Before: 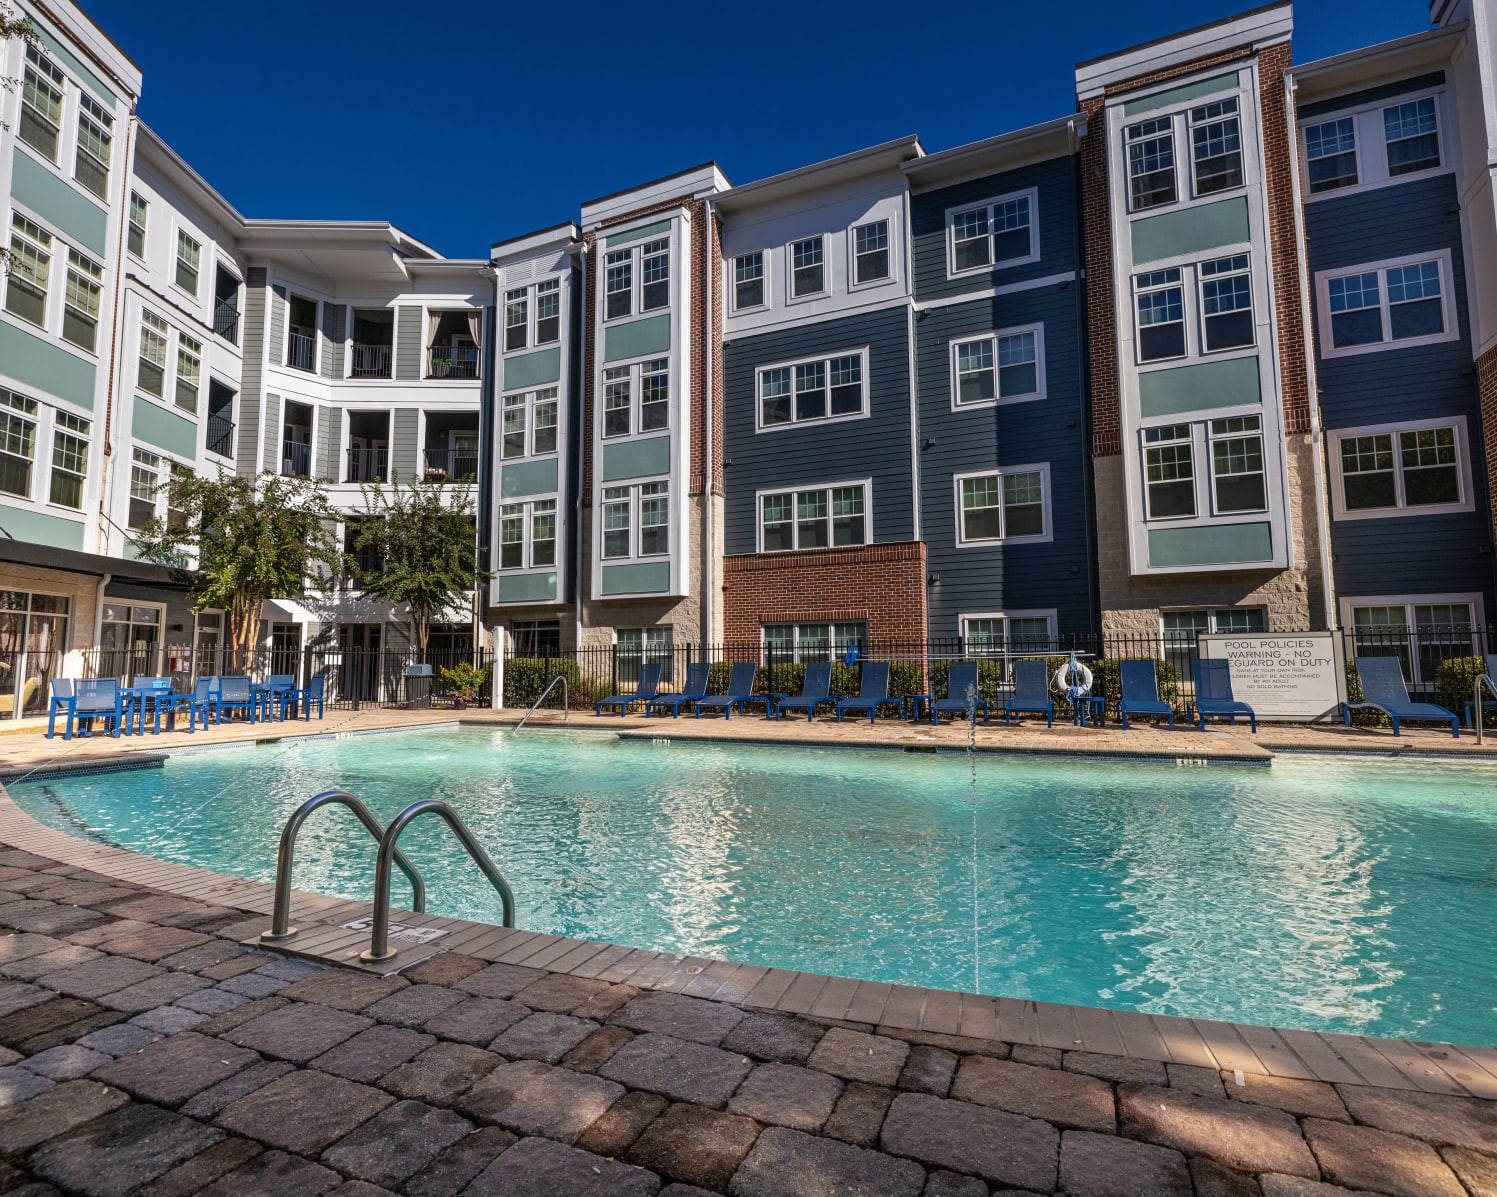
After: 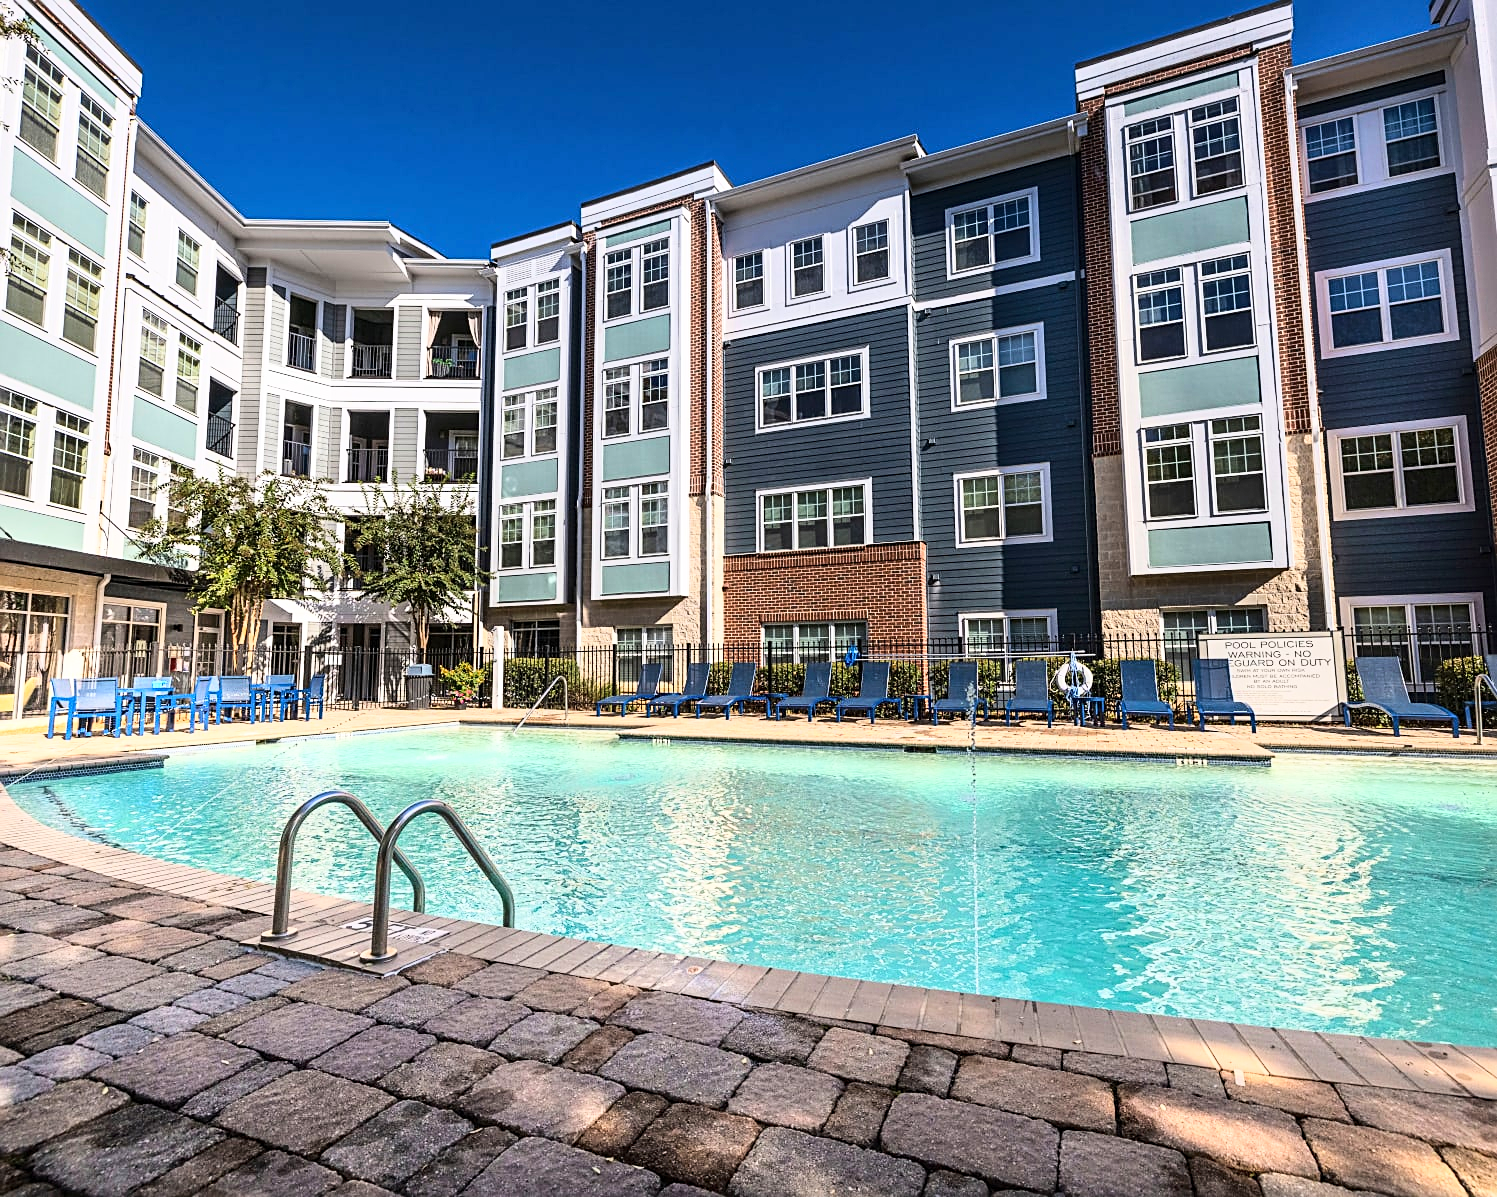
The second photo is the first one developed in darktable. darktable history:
sharpen: on, module defaults
base curve: curves: ch0 [(0, 0) (0.018, 0.026) (0.143, 0.37) (0.33, 0.731) (0.458, 0.853) (0.735, 0.965) (0.905, 0.986) (1, 1)]
